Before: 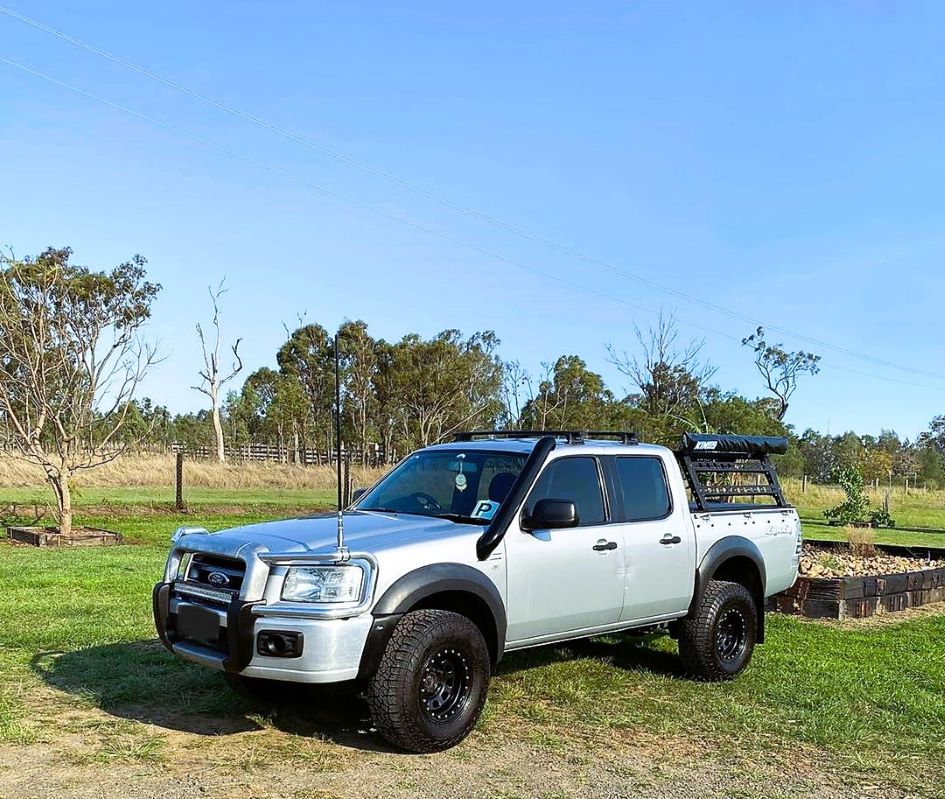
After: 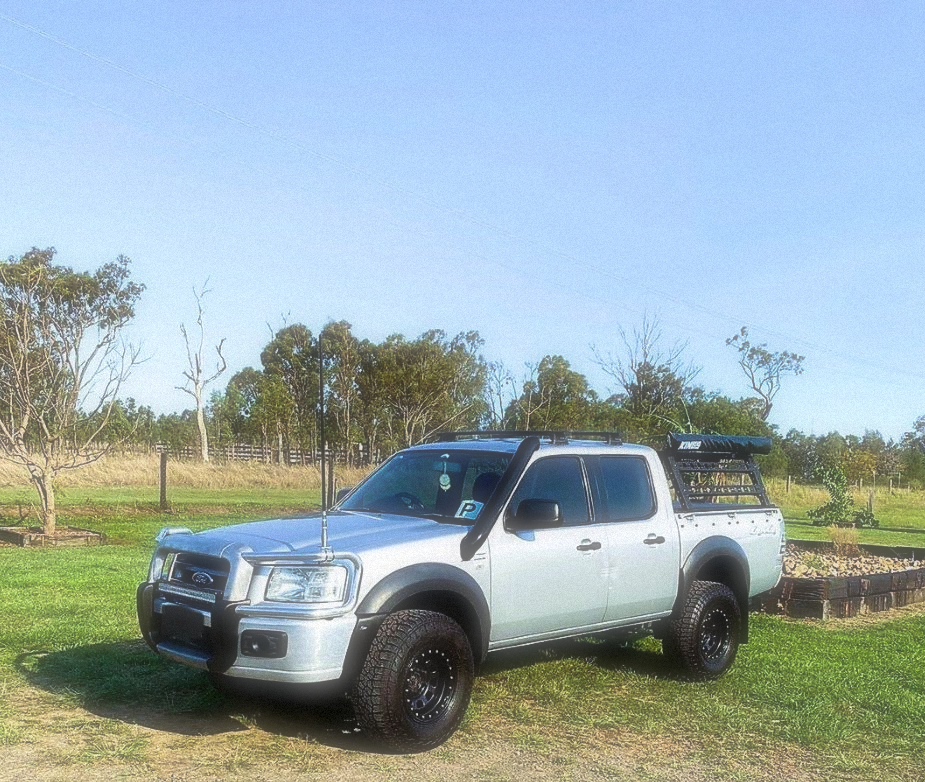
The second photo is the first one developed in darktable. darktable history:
velvia: on, module defaults
soften: size 60.24%, saturation 65.46%, brightness 0.506 EV, mix 25.7%
crop: left 1.743%, right 0.268%, bottom 2.011%
grain: mid-tones bias 0%
